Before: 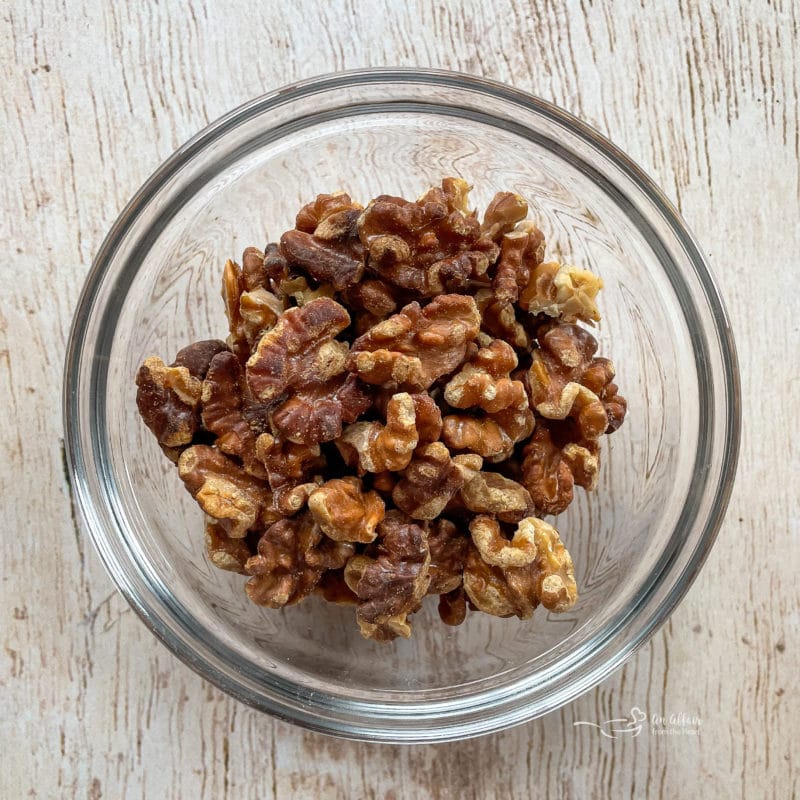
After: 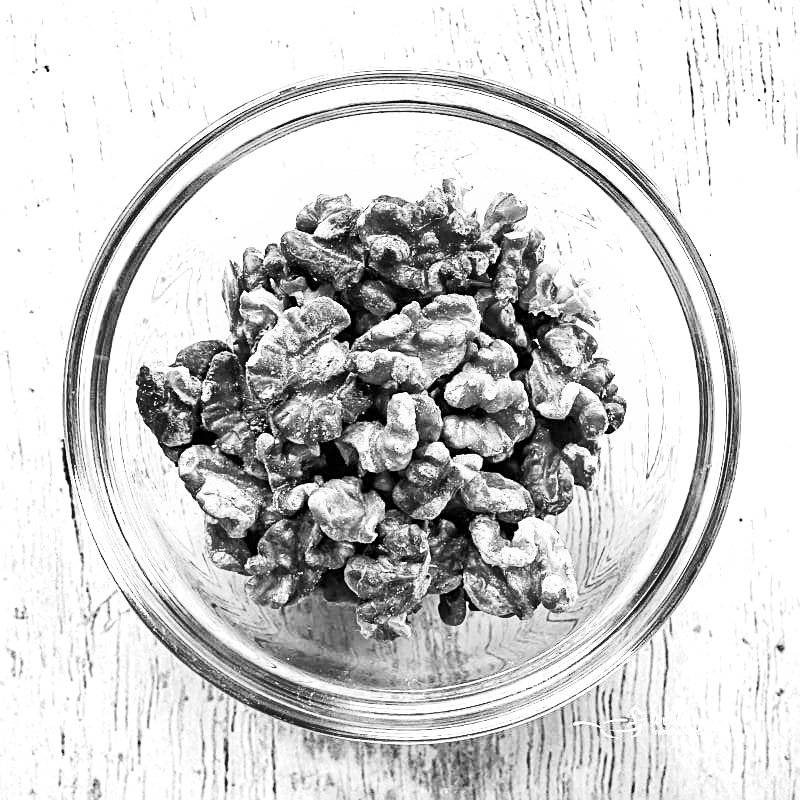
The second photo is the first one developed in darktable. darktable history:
tone curve: curves: ch0 [(0, 0) (0.051, 0.03) (0.096, 0.071) (0.241, 0.247) (0.455, 0.525) (0.594, 0.697) (0.741, 0.845) (0.871, 0.933) (1, 0.984)]; ch1 [(0, 0) (0.1, 0.038) (0.318, 0.243) (0.399, 0.351) (0.478, 0.469) (0.499, 0.499) (0.534, 0.549) (0.565, 0.594) (0.601, 0.634) (0.666, 0.7) (1, 1)]; ch2 [(0, 0) (0.453, 0.45) (0.479, 0.483) (0.504, 0.499) (0.52, 0.519) (0.541, 0.559) (0.592, 0.612) (0.824, 0.815) (1, 1)], color space Lab, independent channels, preserve colors none
exposure: black level correction 0, exposure 1.45 EV, compensate exposure bias true, compensate highlight preservation false
sharpen: radius 2.543, amount 0.636
monochrome: on, module defaults
color calibration: illuminant F (fluorescent), F source F9 (Cool White Deluxe 4150 K) – high CRI, x 0.374, y 0.373, temperature 4158.34 K
shadows and highlights: low approximation 0.01, soften with gaussian
graduated density: rotation -180°, offset 27.42
